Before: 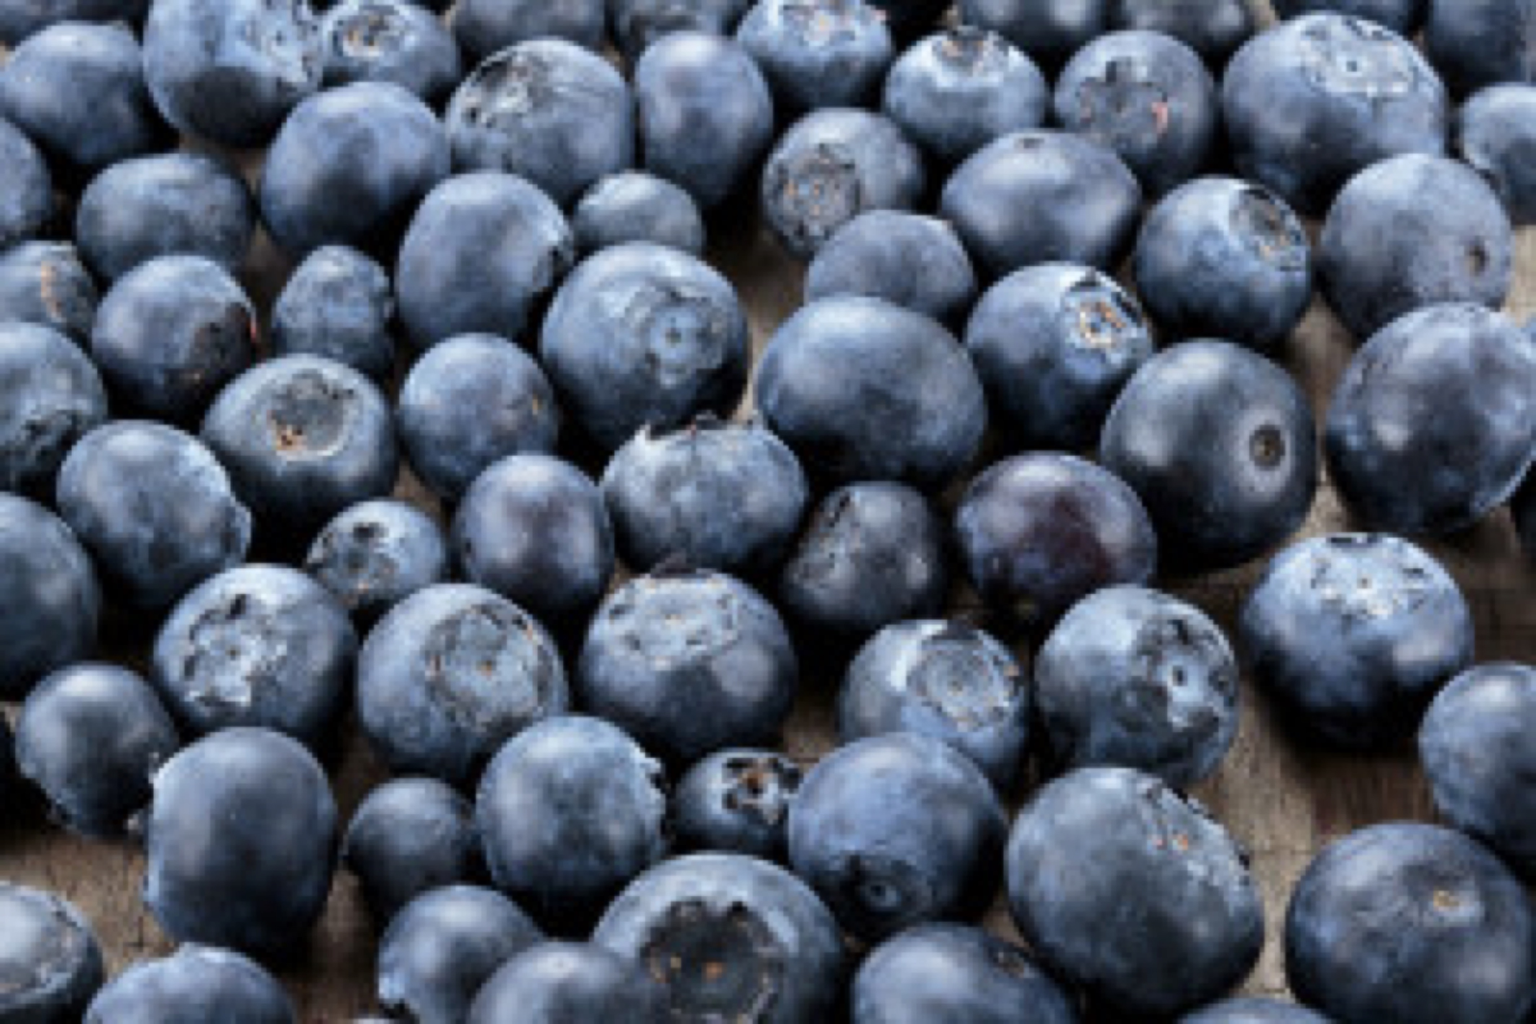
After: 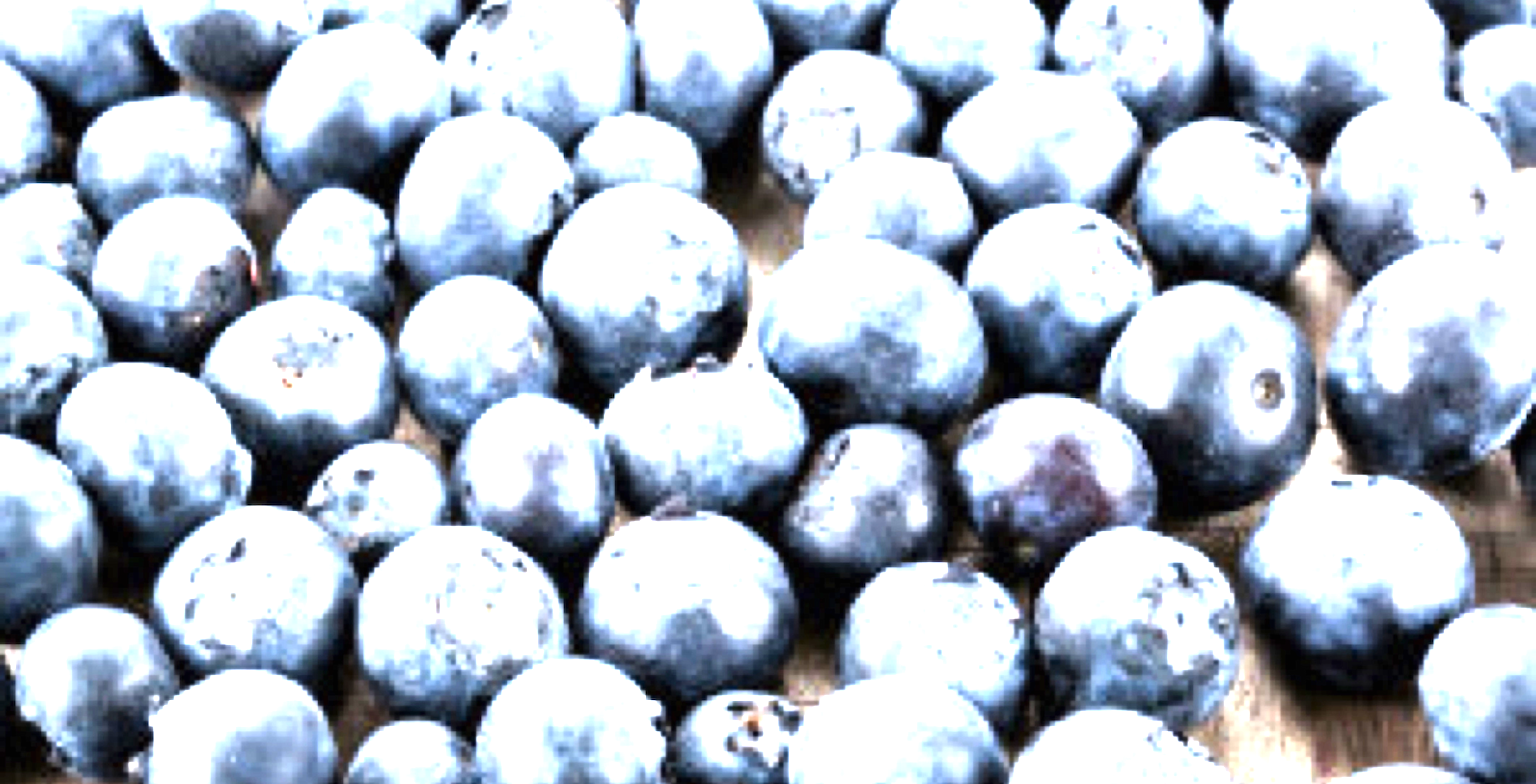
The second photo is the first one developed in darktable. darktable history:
levels: levels [0, 0.352, 0.703]
tone equalizer: -8 EV -0.395 EV, -7 EV -0.372 EV, -6 EV -0.35 EV, -5 EV -0.192 EV, -3 EV 0.239 EV, -2 EV 0.332 EV, -1 EV 0.396 EV, +0 EV 0.415 EV
exposure: black level correction 0, exposure 1.199 EV, compensate highlight preservation false
crop: top 5.637%, bottom 17.763%
